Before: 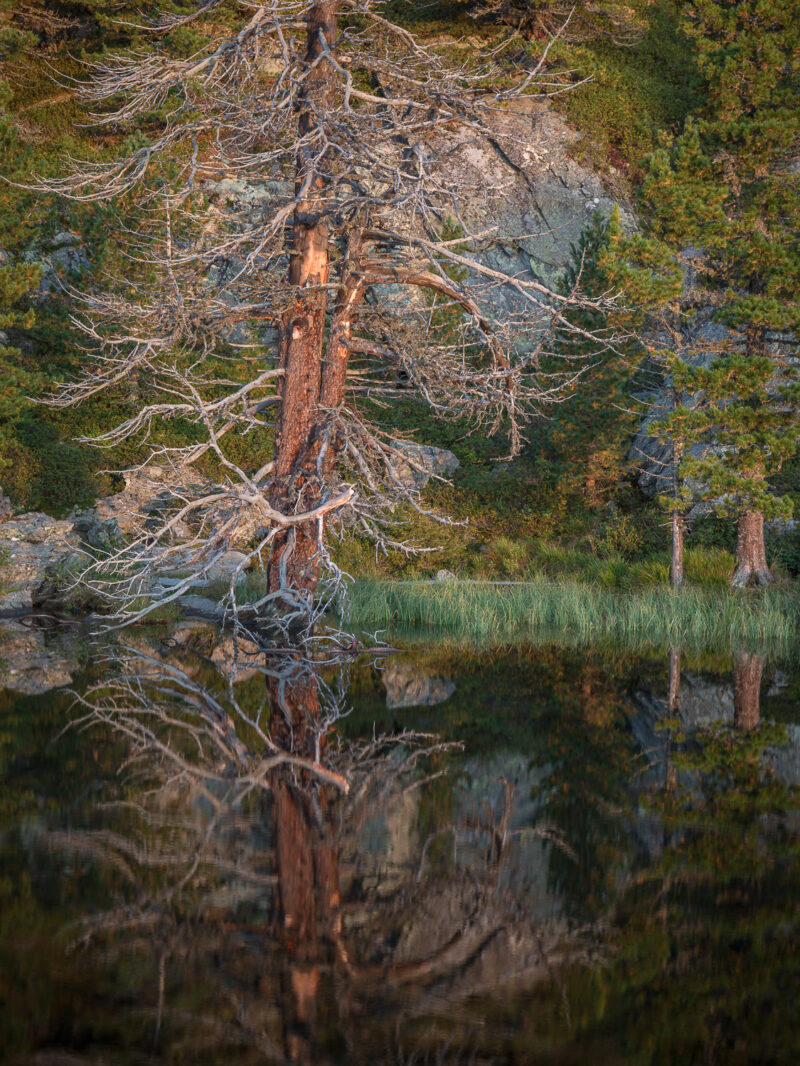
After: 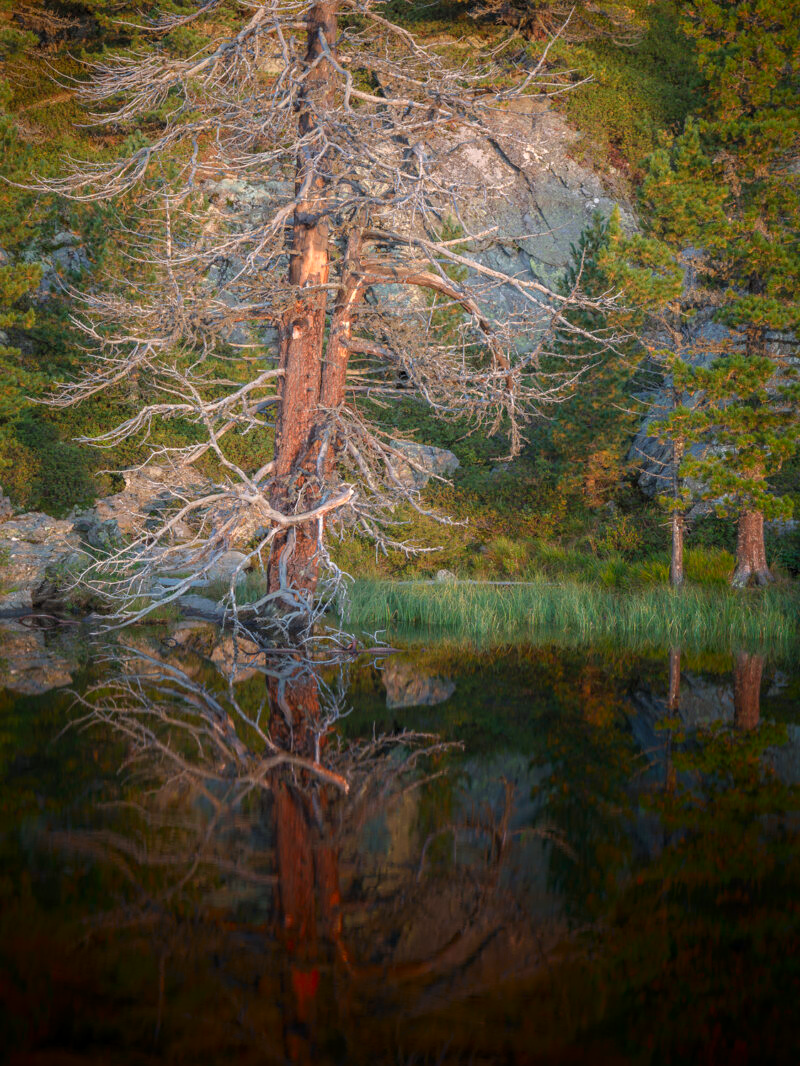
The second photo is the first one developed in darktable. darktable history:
exposure: black level correction 0.018, exposure 0.058 EV
surface blur: radius 21
shadows and highlights: radius 122.28, shadows -81.53, highlights 52.48, highlights color adjustment 52%, soften with gaussian
contrast brightness saturation: contrast 0.12, brightness 0.17, saturation 0.07
tone curve: curves: ch0 [(0, 0) (0.48, 0.504) (0.746, 0.705) (1, 1)], color space Lab, linked channels
